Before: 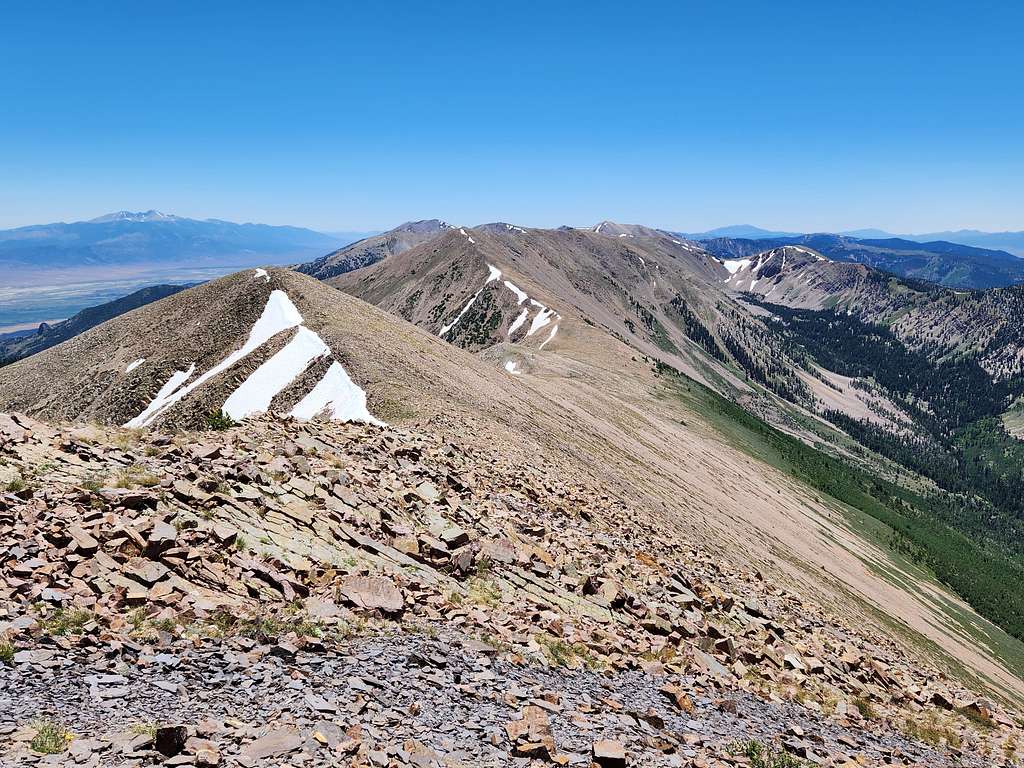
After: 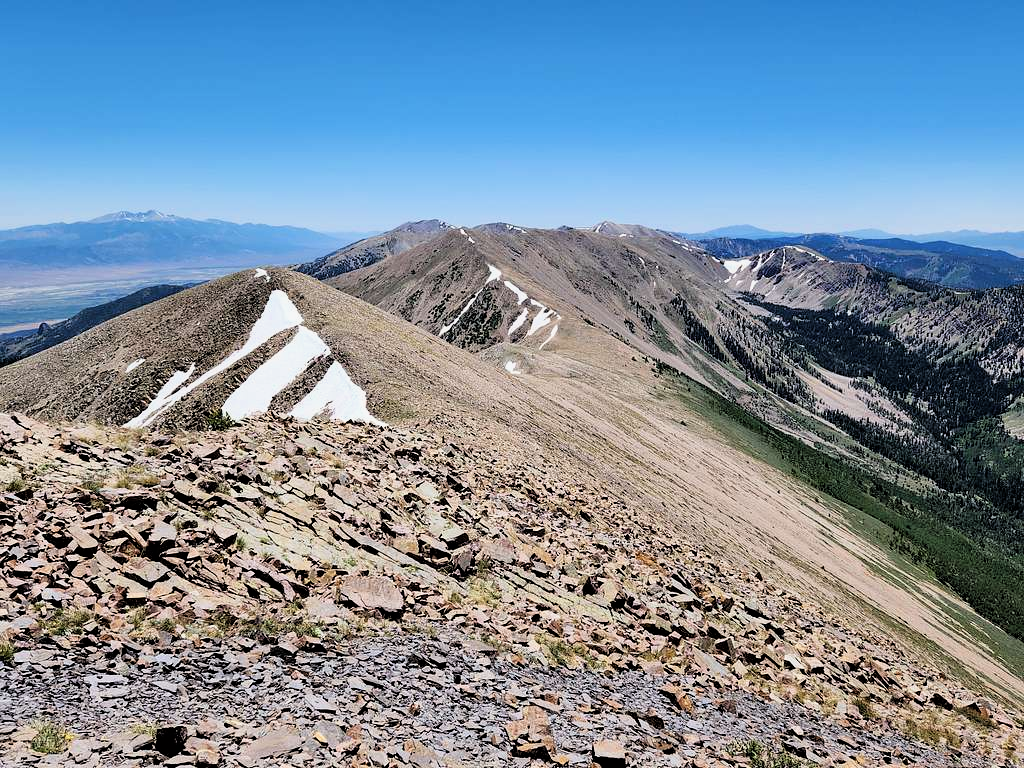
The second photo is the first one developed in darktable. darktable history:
filmic rgb: black relative exposure -4.96 EV, white relative exposure 2.84 EV, hardness 3.71
